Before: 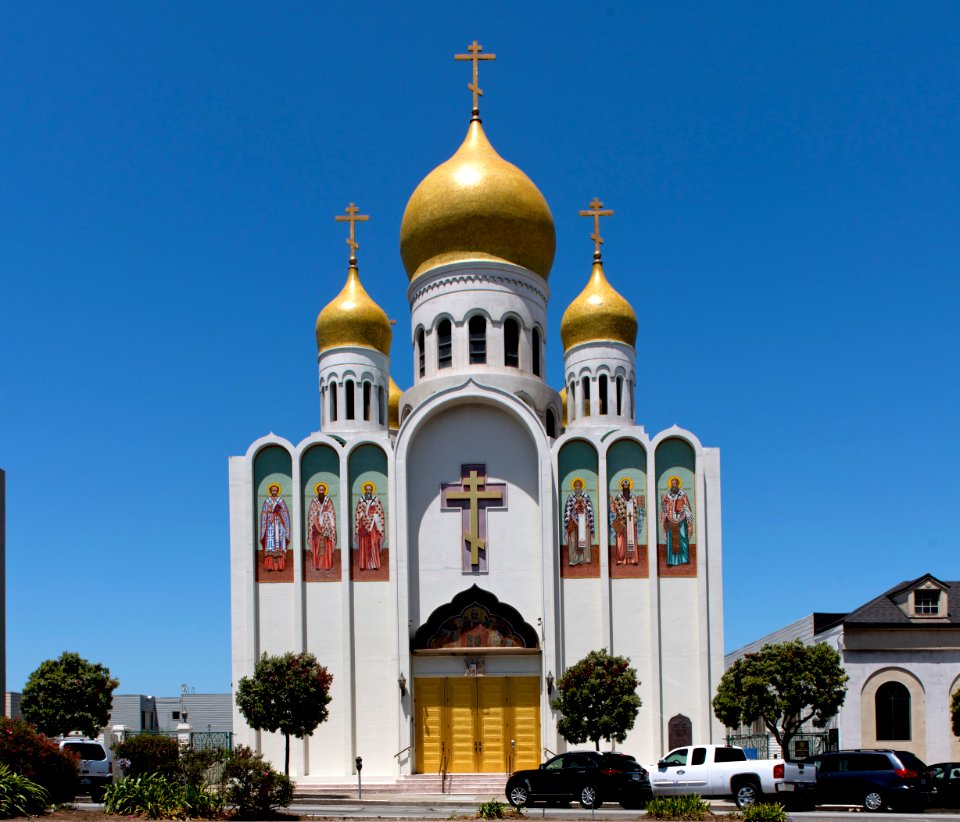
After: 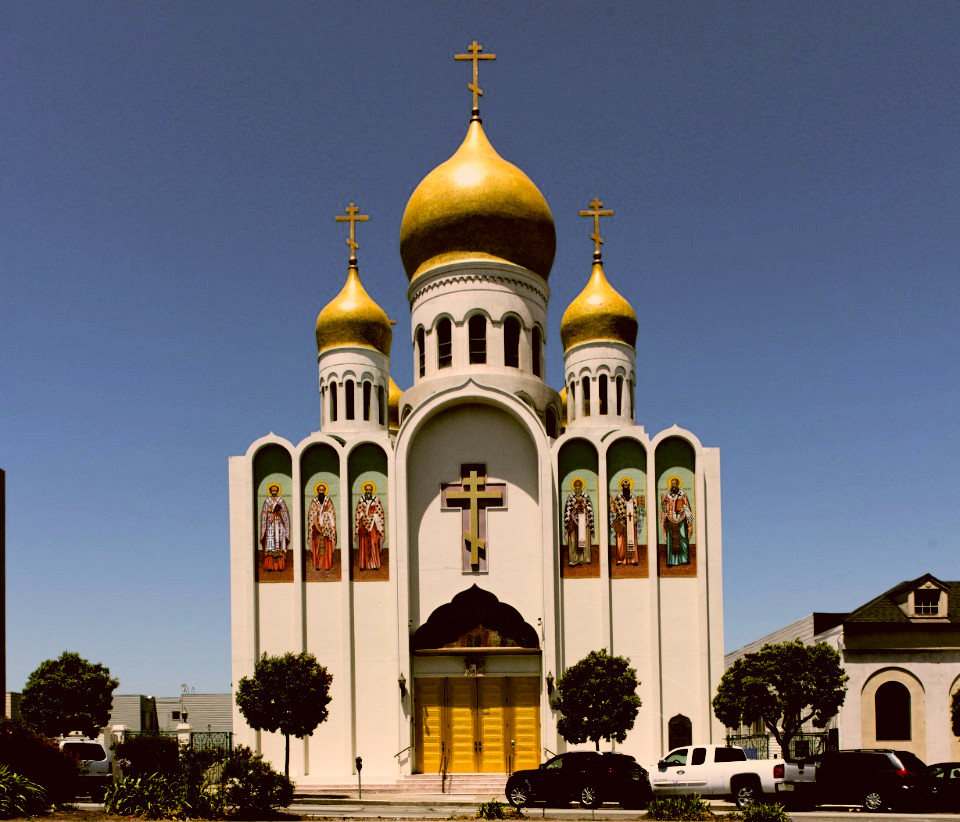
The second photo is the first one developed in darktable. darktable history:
color correction: highlights a* 8.81, highlights b* 15.52, shadows a* -0.459, shadows b* 27.18
filmic rgb: black relative exposure -5.14 EV, white relative exposure 3.5 EV, hardness 3.17, contrast 1.405, highlights saturation mix -48.8%
